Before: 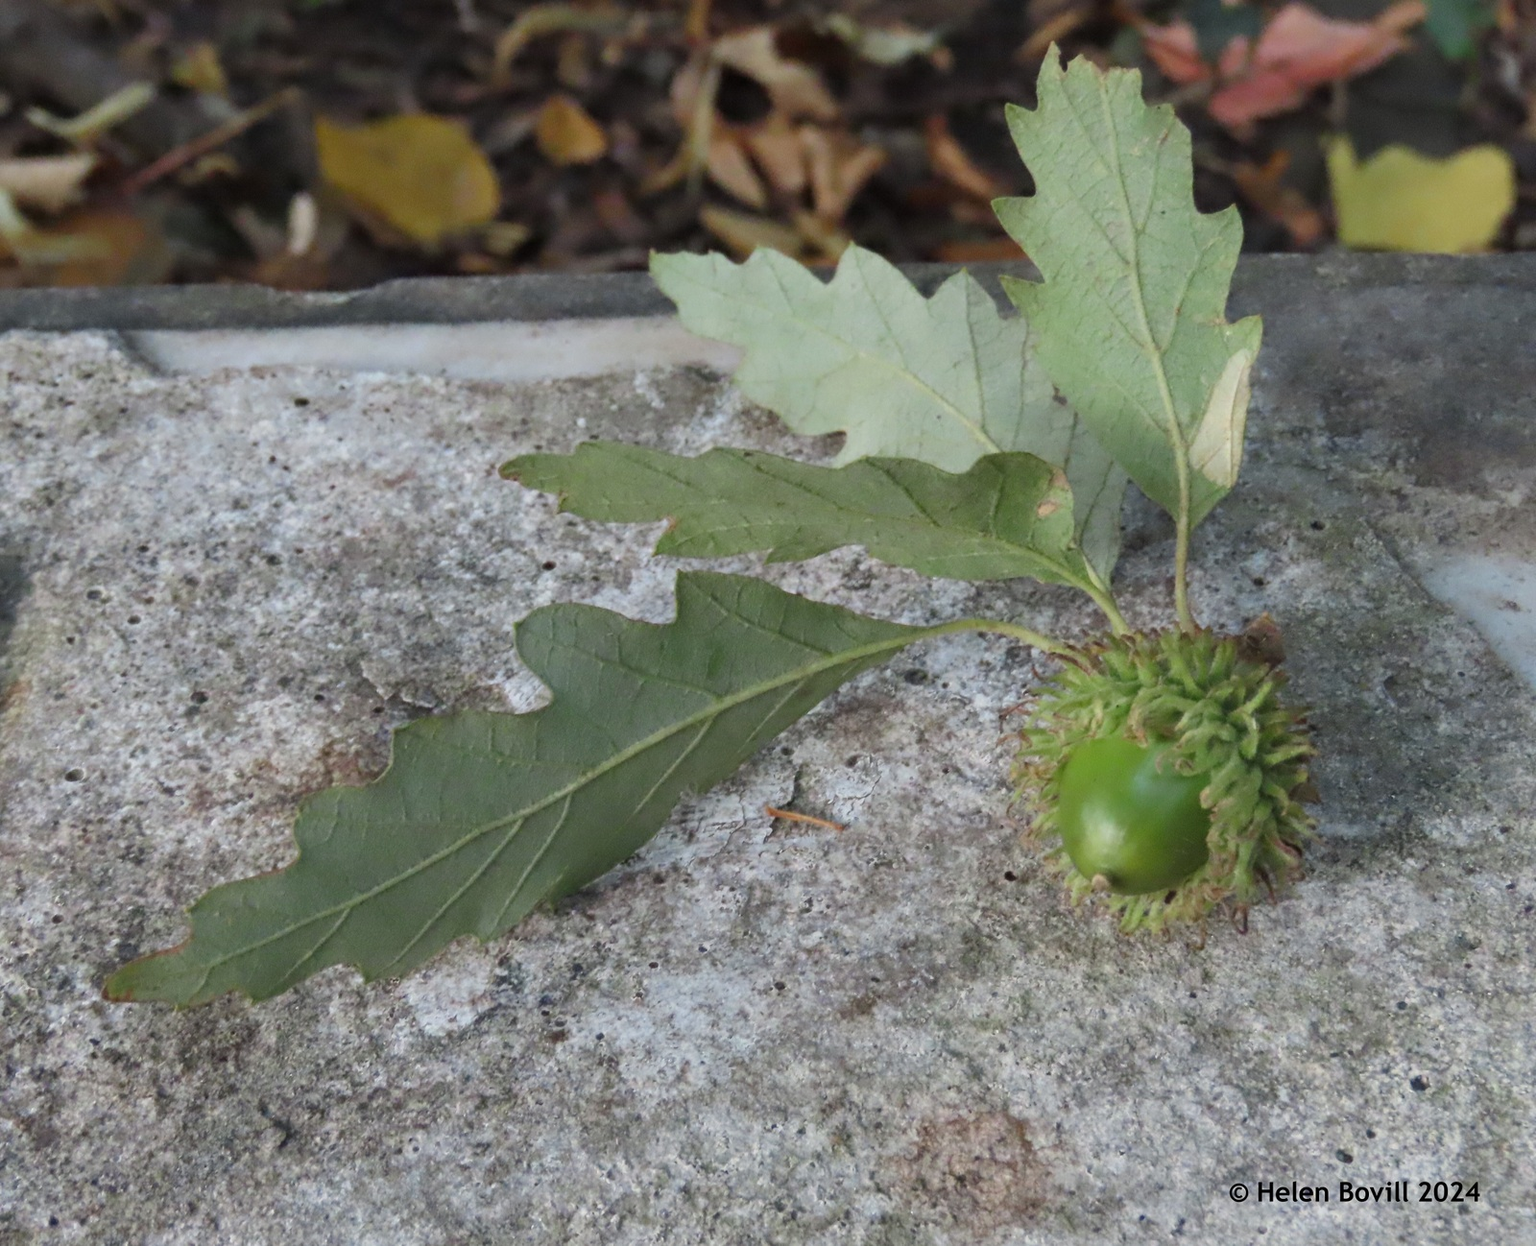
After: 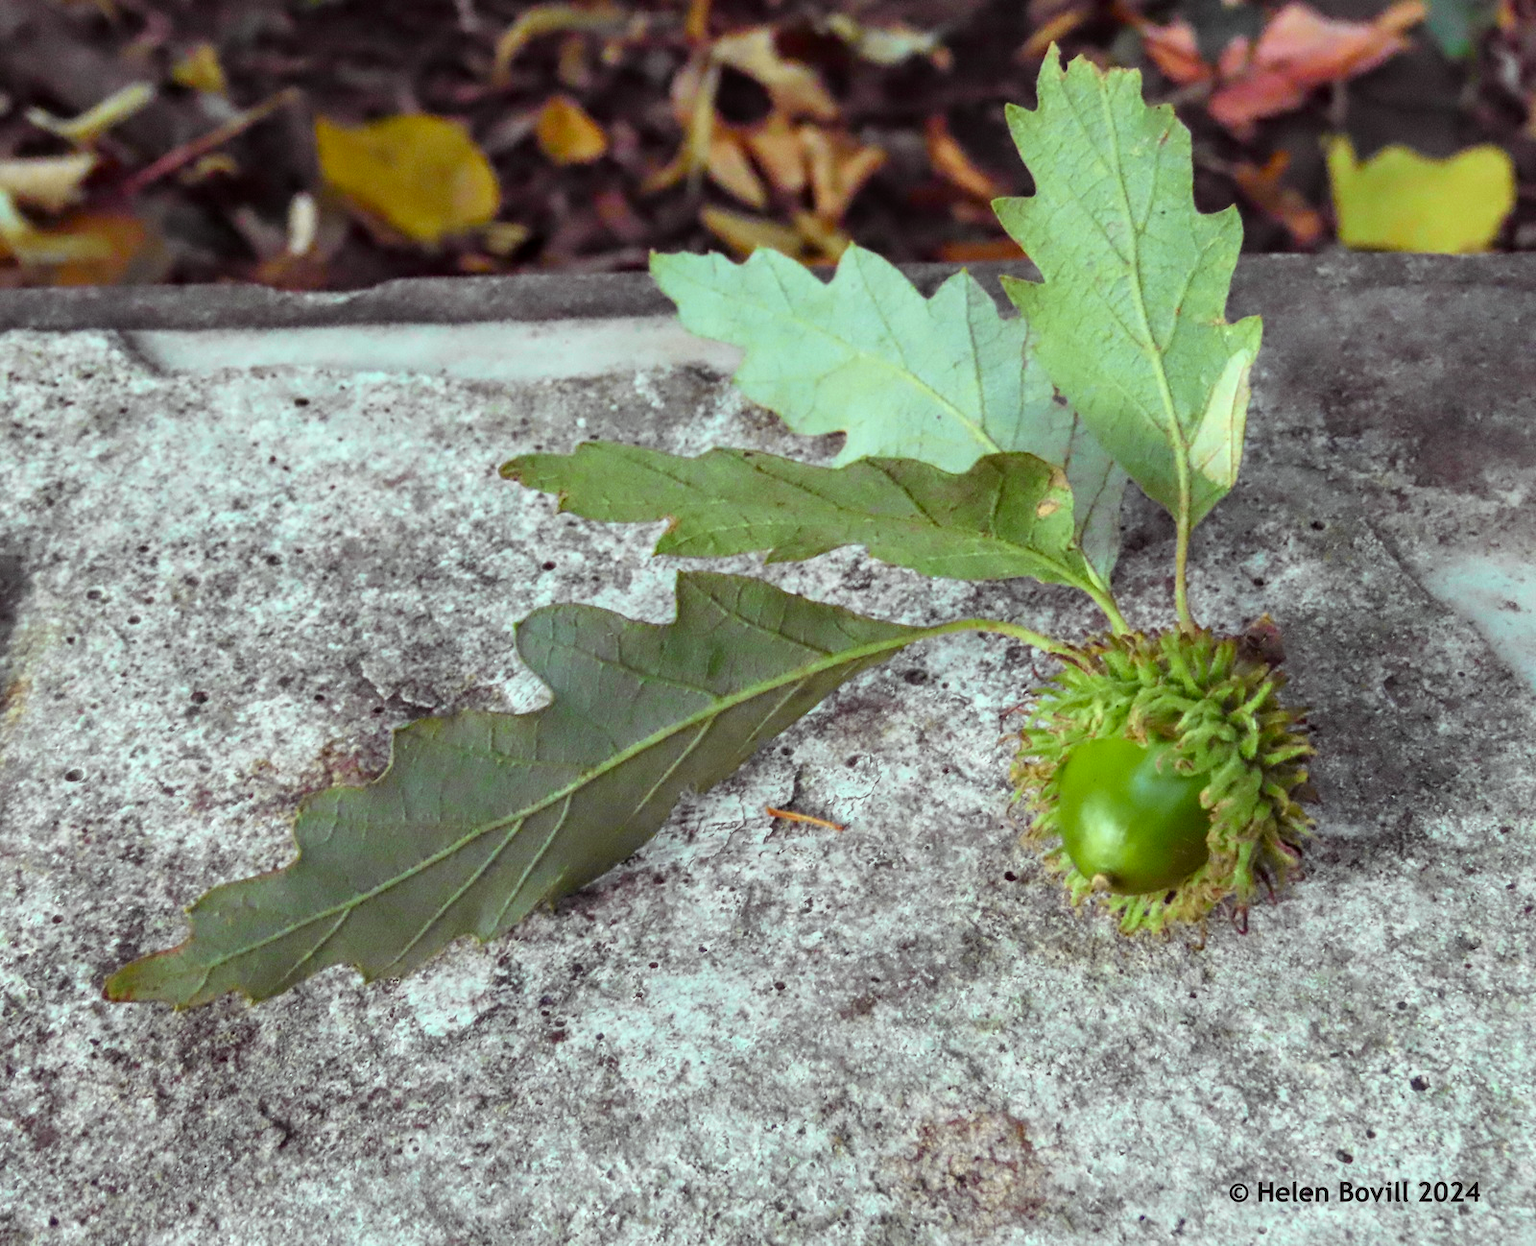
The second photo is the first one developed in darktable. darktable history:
tone curve: curves: ch0 [(0, 0.008) (0.107, 0.083) (0.283, 0.287) (0.461, 0.498) (0.64, 0.691) (0.822, 0.869) (0.998, 0.978)]; ch1 [(0, 0) (0.323, 0.339) (0.438, 0.422) (0.473, 0.487) (0.502, 0.502) (0.527, 0.53) (0.561, 0.583) (0.608, 0.629) (0.669, 0.704) (0.859, 0.899) (1, 1)]; ch2 [(0, 0) (0.33, 0.347) (0.421, 0.456) (0.473, 0.498) (0.502, 0.504) (0.522, 0.524) (0.549, 0.567) (0.585, 0.627) (0.676, 0.724) (1, 1)], color space Lab, independent channels, preserve colors none
color balance rgb: shadows lift › luminance 0.49%, shadows lift › chroma 6.83%, shadows lift › hue 300.29°, power › hue 208.98°, highlights gain › luminance 20.24%, highlights gain › chroma 2.73%, highlights gain › hue 173.85°, perceptual saturation grading › global saturation 18.05%
local contrast: on, module defaults
